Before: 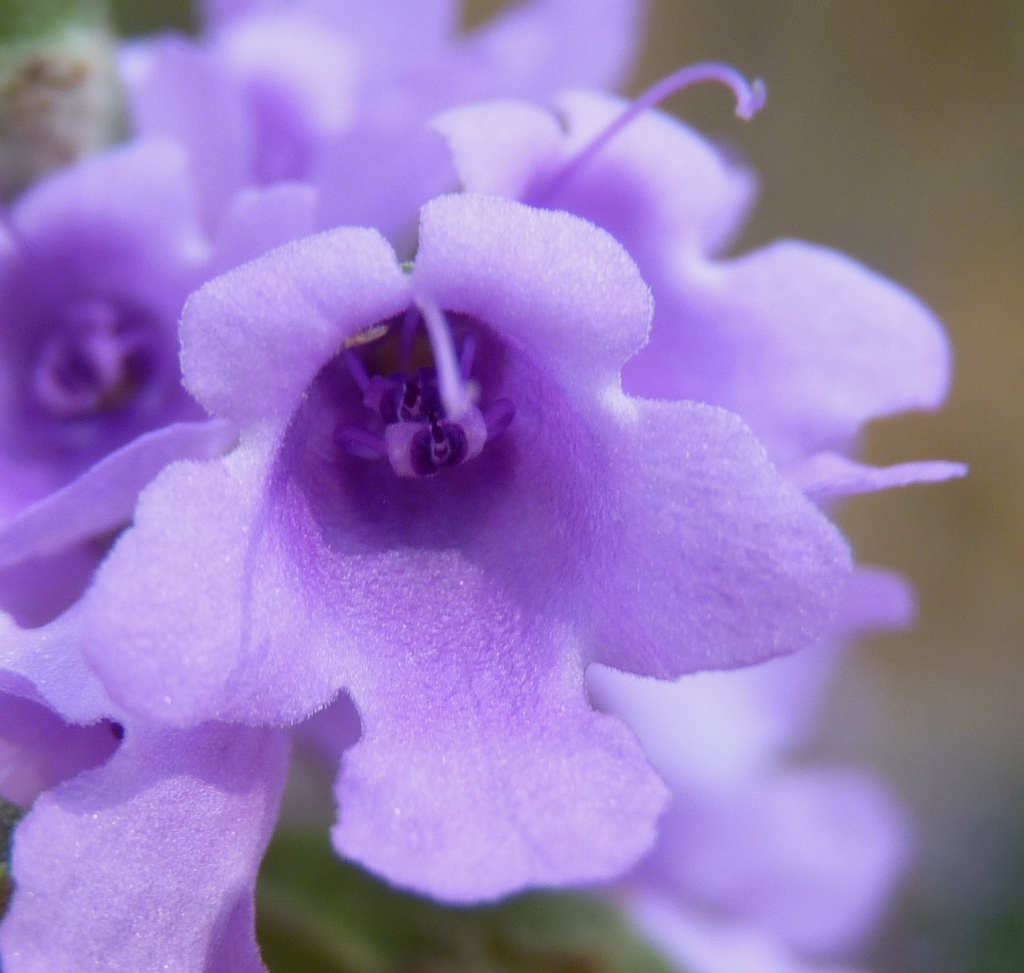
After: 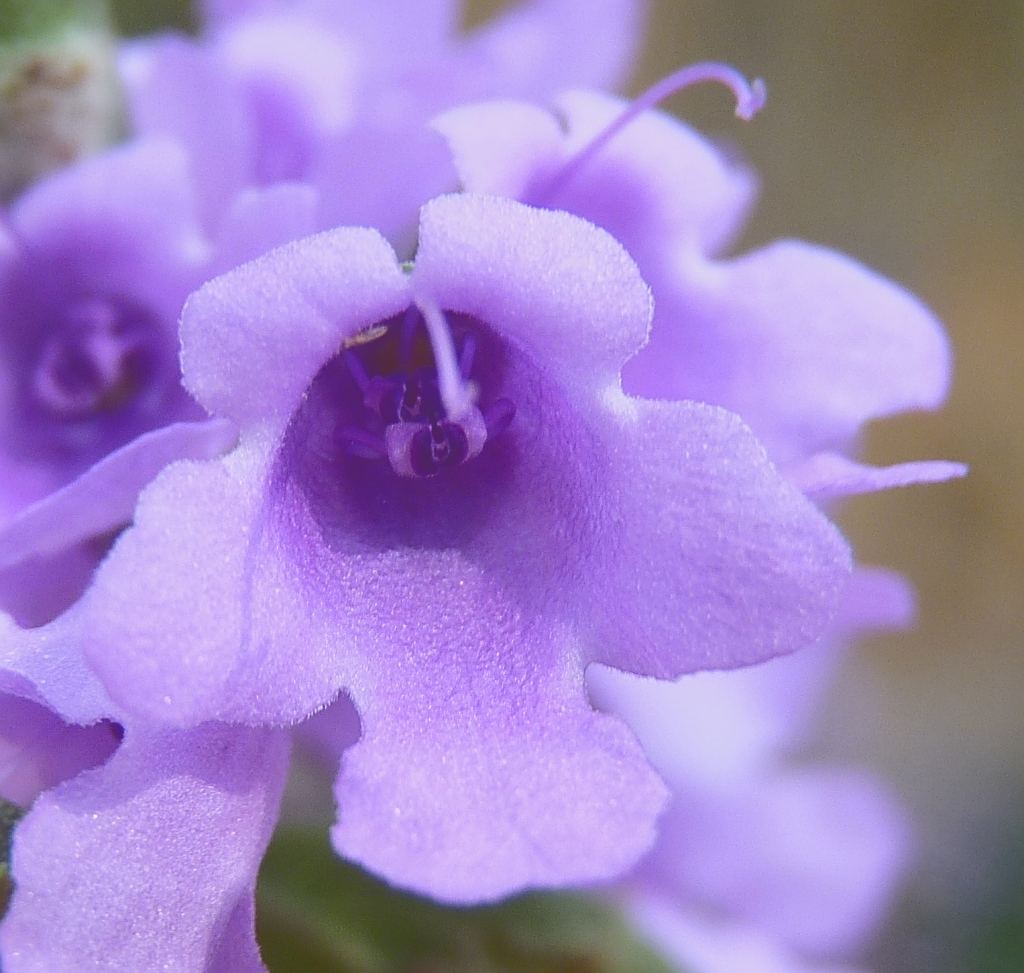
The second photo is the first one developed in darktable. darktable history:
sharpen: radius 2.595, amount 0.691
tone curve: curves: ch0 [(0, 0) (0.003, 0.211) (0.011, 0.211) (0.025, 0.215) (0.044, 0.218) (0.069, 0.224) (0.1, 0.227) (0.136, 0.233) (0.177, 0.247) (0.224, 0.275) (0.277, 0.309) (0.335, 0.366) (0.399, 0.438) (0.468, 0.515) (0.543, 0.586) (0.623, 0.658) (0.709, 0.735) (0.801, 0.821) (0.898, 0.889) (1, 1)], color space Lab, independent channels, preserve colors none
